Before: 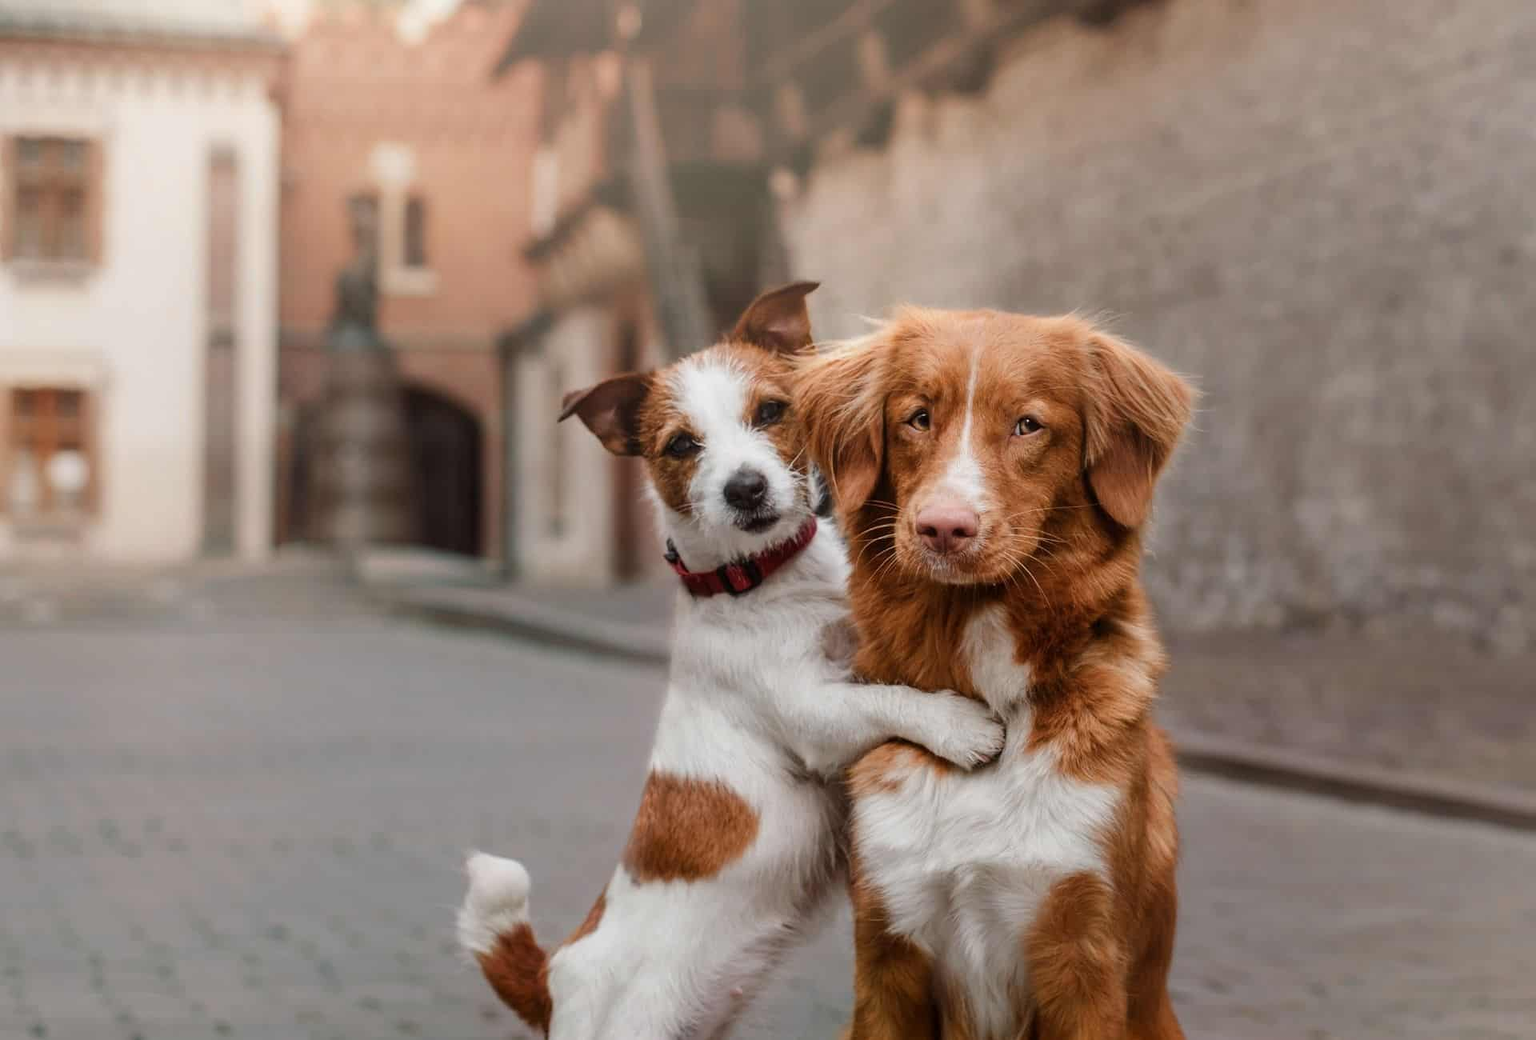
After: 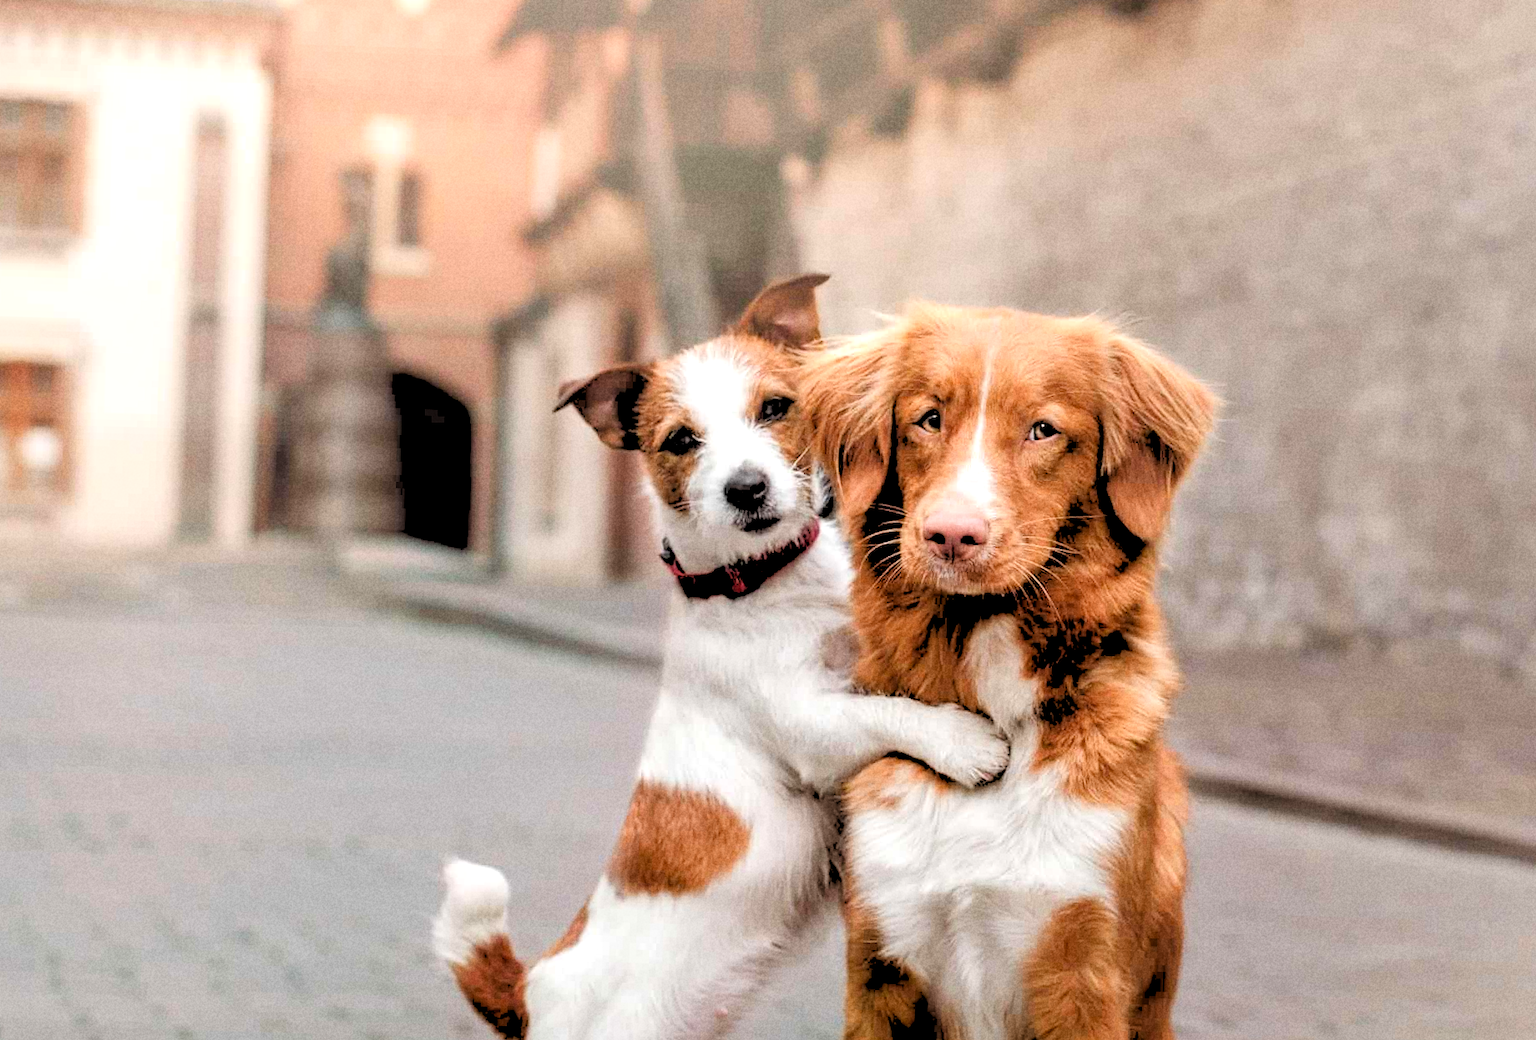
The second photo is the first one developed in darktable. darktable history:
crop and rotate: angle -1.69°
exposure: black level correction 0.001, exposure 0.5 EV, compensate exposure bias true, compensate highlight preservation false
local contrast: mode bilateral grid, contrast 25, coarseness 50, detail 123%, midtone range 0.2
rgb levels: levels [[0.027, 0.429, 0.996], [0, 0.5, 1], [0, 0.5, 1]]
grain: coarseness 22.88 ISO
